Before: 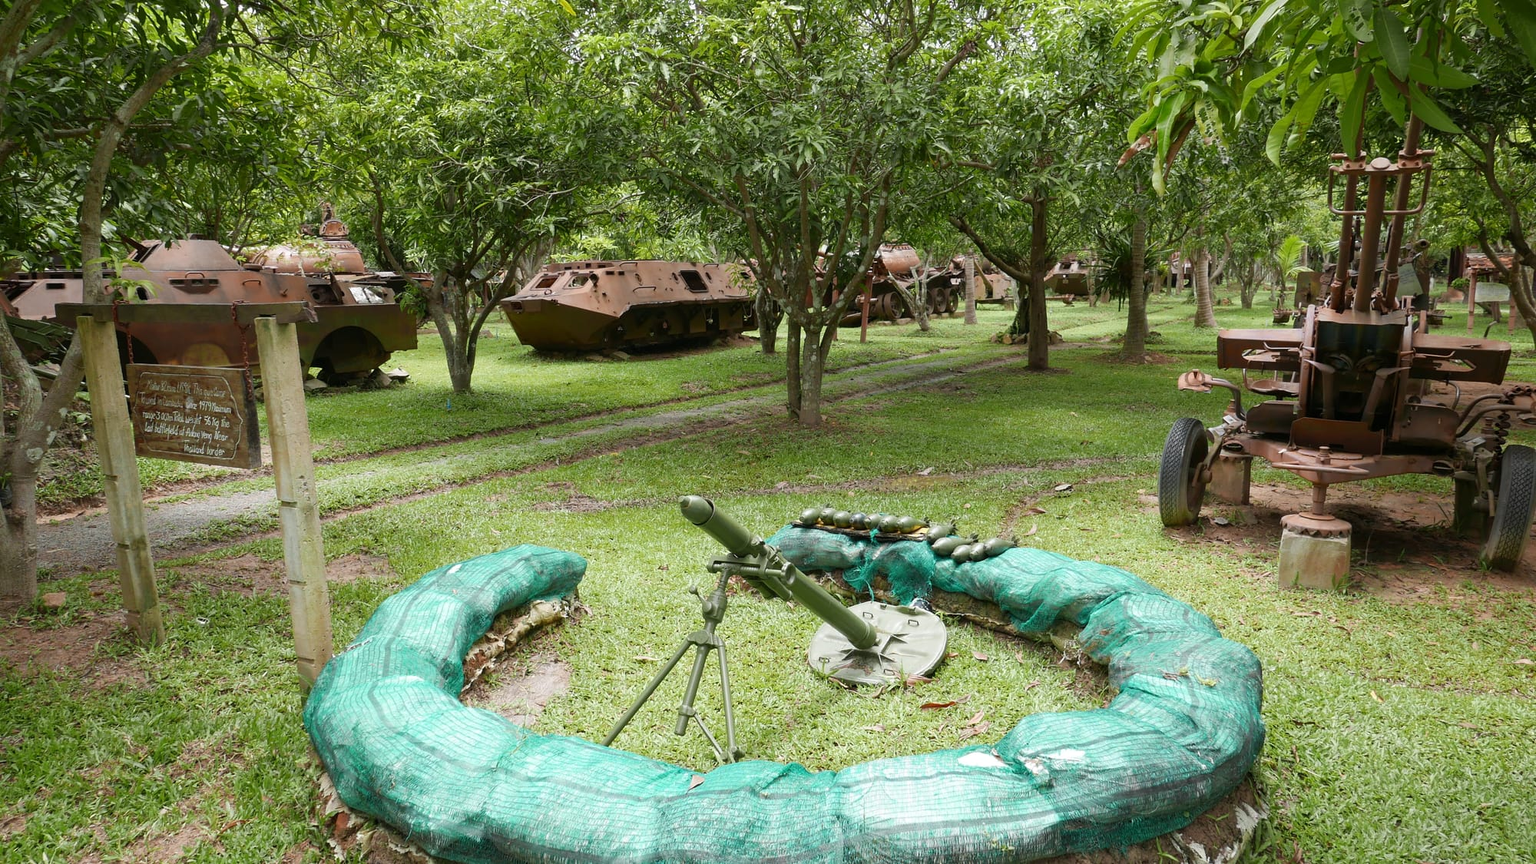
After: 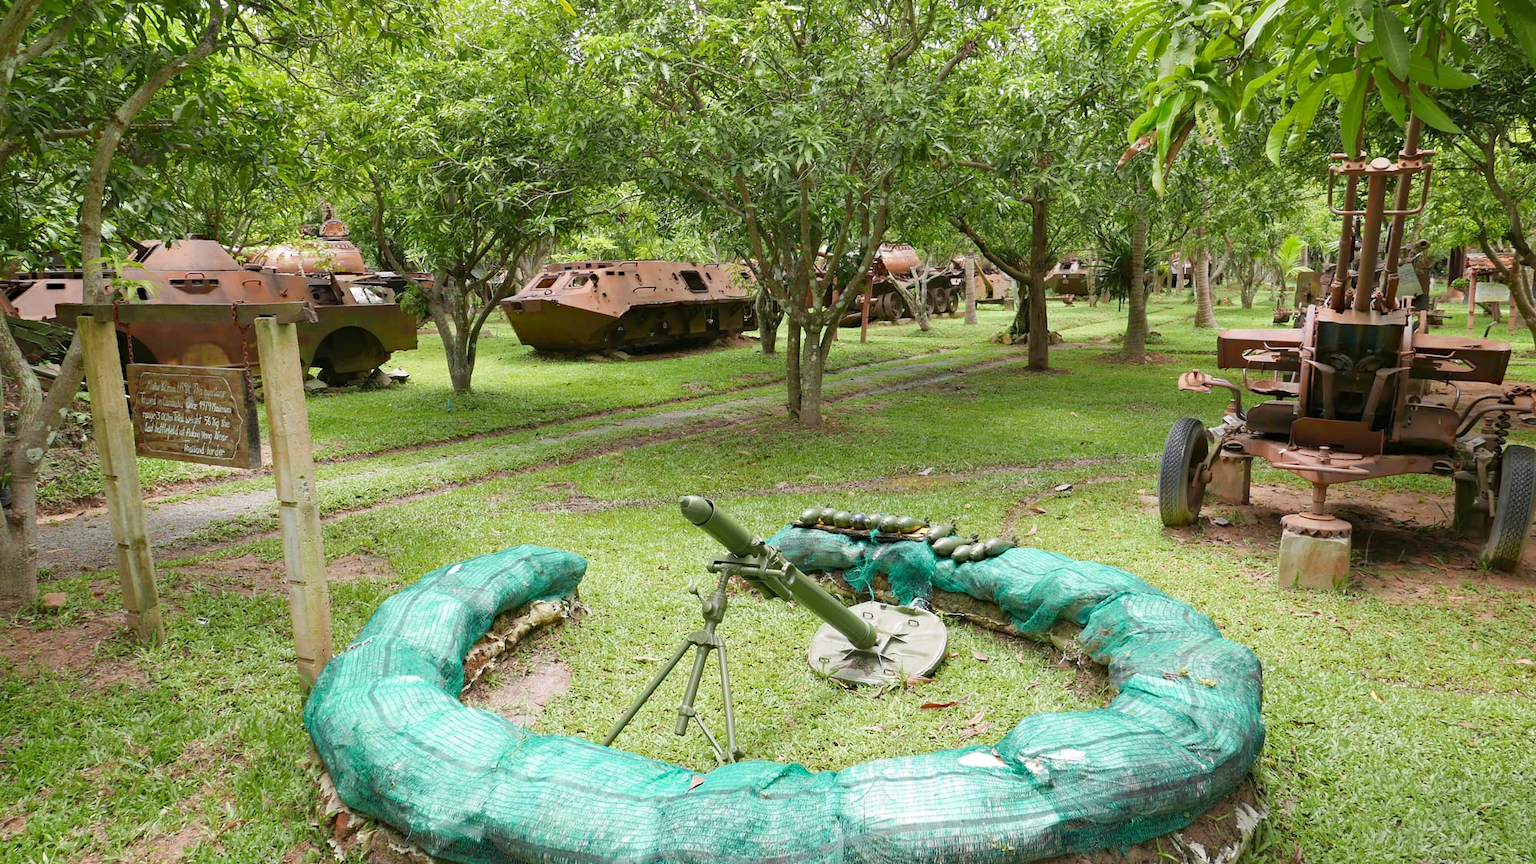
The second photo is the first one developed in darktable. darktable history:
tone equalizer: -7 EV 0.14 EV, -6 EV 0.638 EV, -5 EV 1.15 EV, -4 EV 1.34 EV, -3 EV 1.13 EV, -2 EV 0.6 EV, -1 EV 0.166 EV, smoothing diameter 24.78%, edges refinement/feathering 7.32, preserve details guided filter
haze removal: compatibility mode true, adaptive false
